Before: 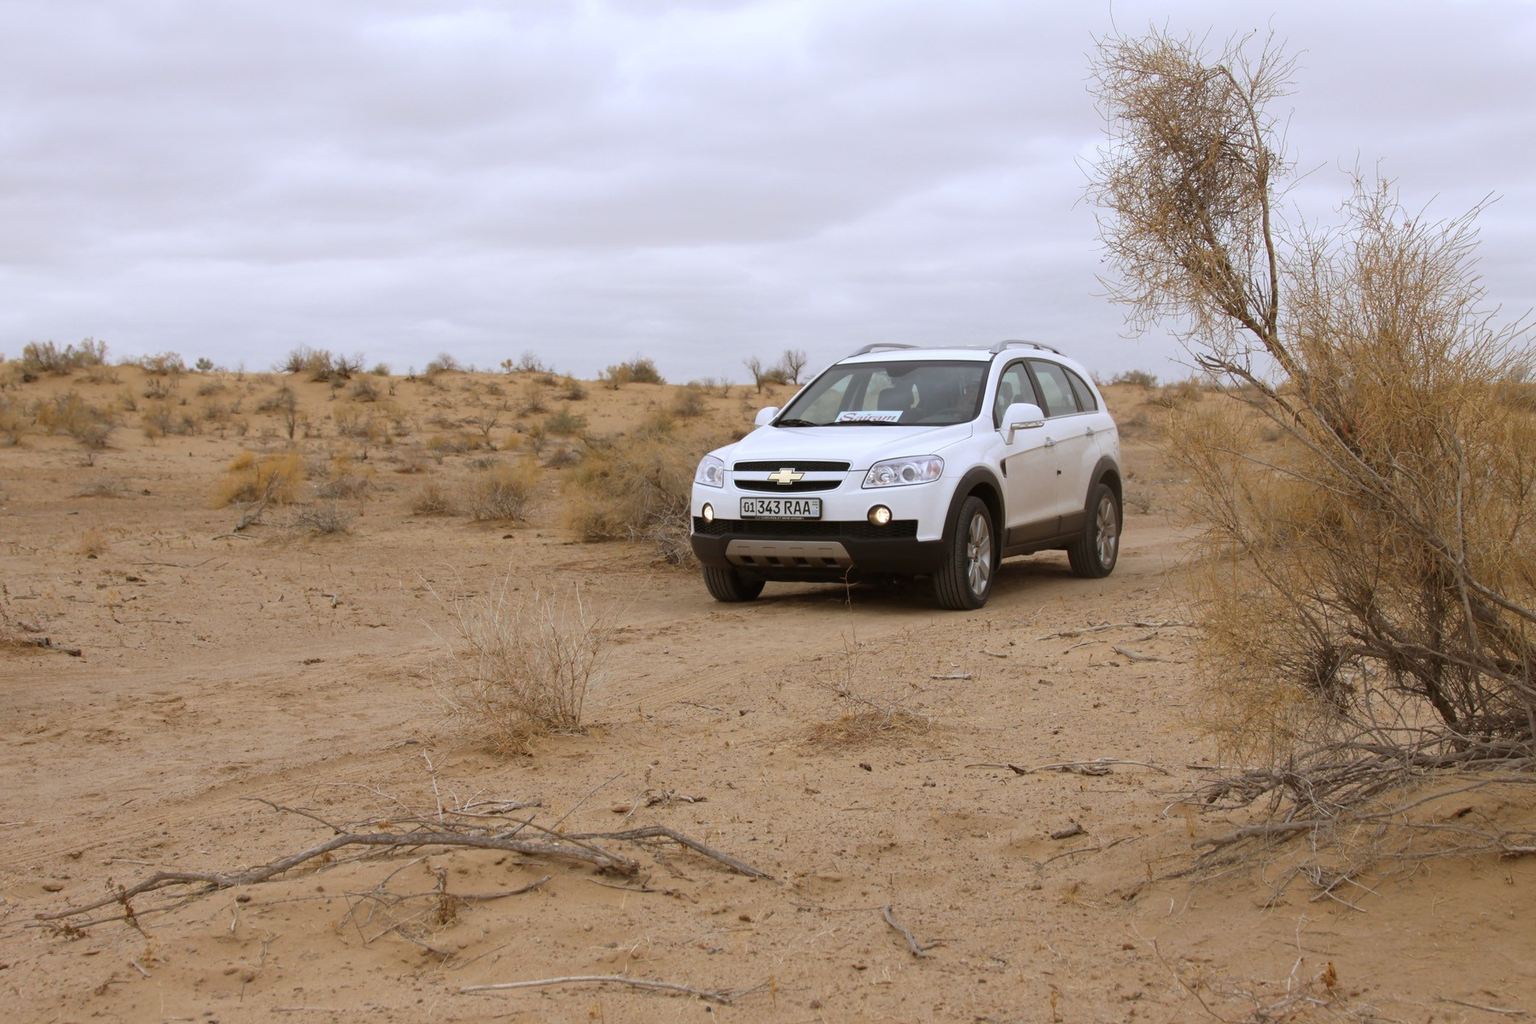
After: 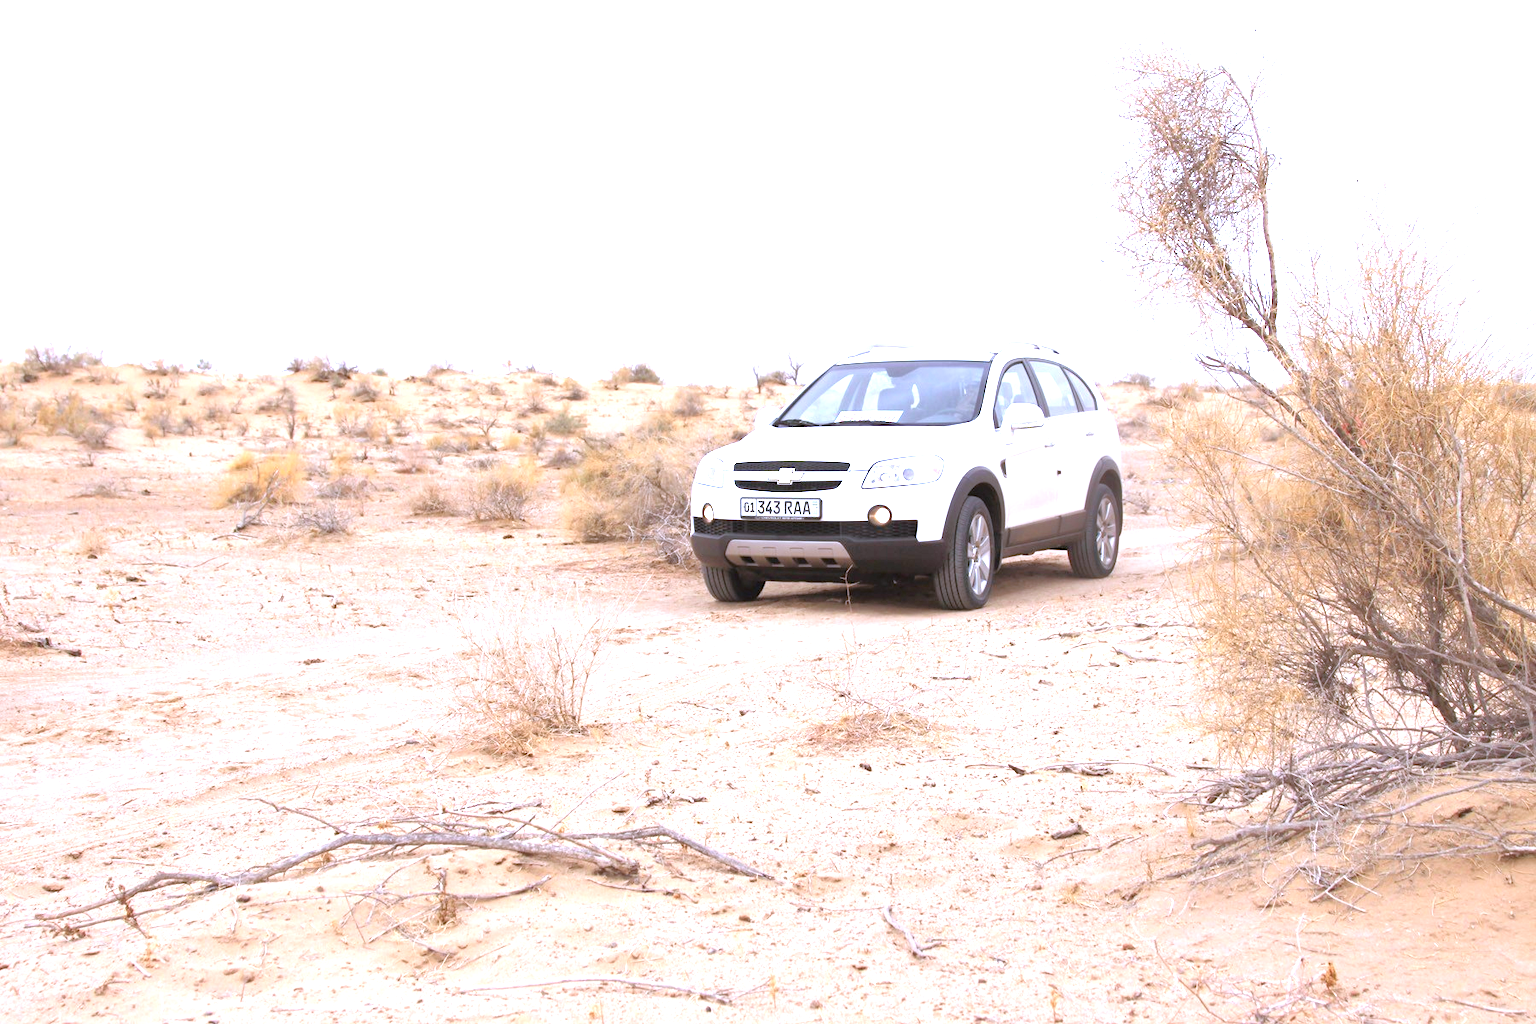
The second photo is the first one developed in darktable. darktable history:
color calibration: illuminant as shot in camera, x 0.379, y 0.396, temperature 4139.37 K
exposure: black level correction 0, exposure 1.878 EV, compensate exposure bias true, compensate highlight preservation false
tone equalizer: -8 EV 0.01 EV, -7 EV -0.026 EV, -6 EV 0.023 EV, -5 EV 0.042 EV, -4 EV 0.295 EV, -3 EV 0.614 EV, -2 EV 0.583 EV, -1 EV 0.211 EV, +0 EV 0.041 EV
